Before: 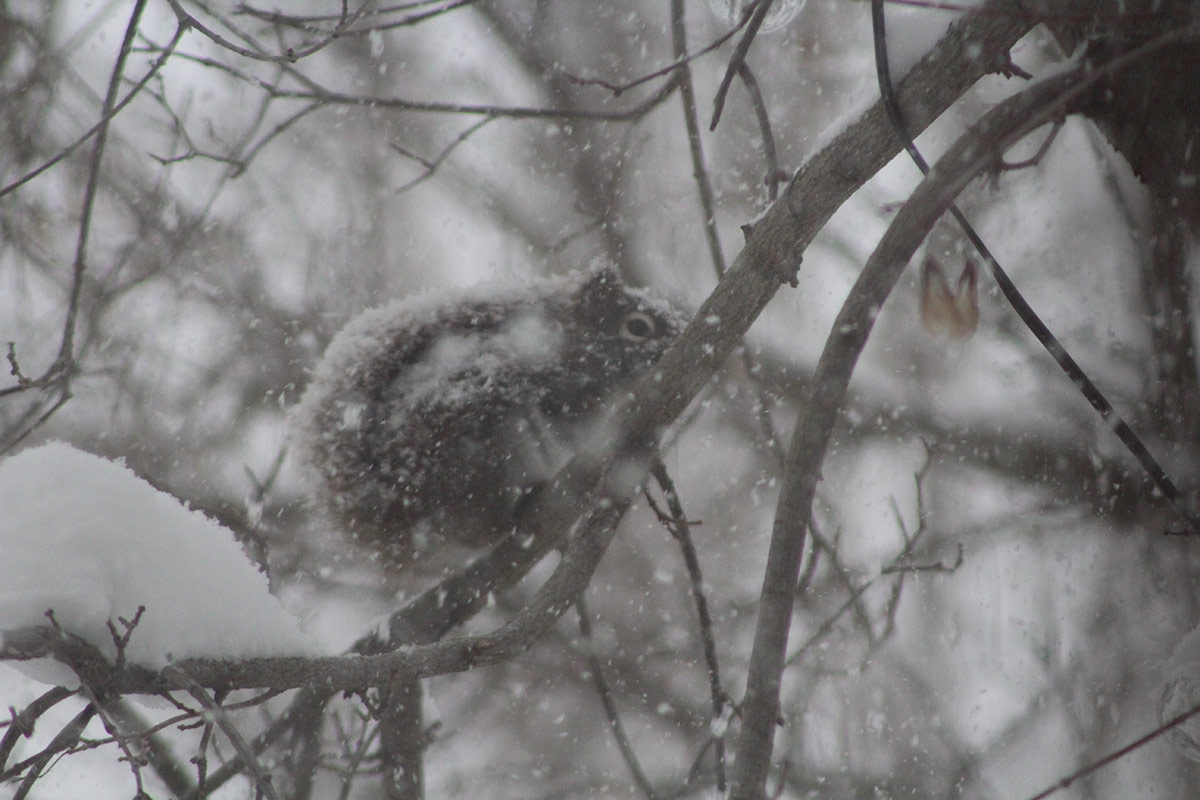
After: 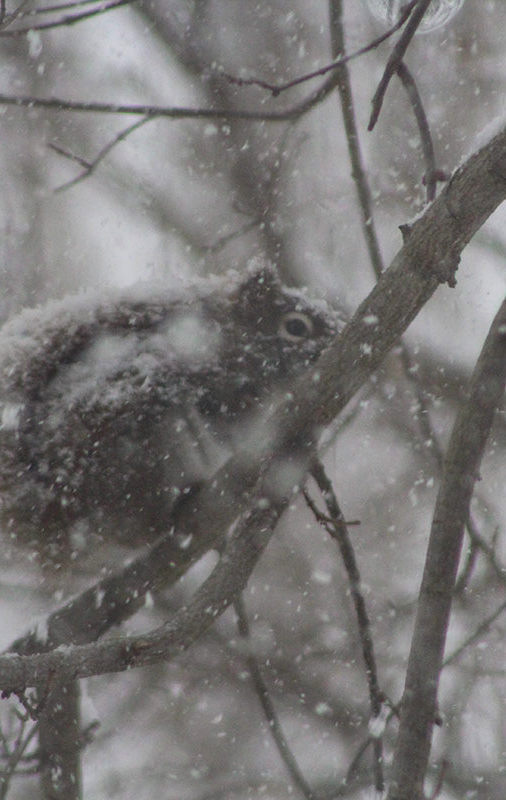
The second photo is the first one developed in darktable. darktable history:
contrast brightness saturation: saturation 0.13
crop: left 28.583%, right 29.231%
contrast equalizer: octaves 7, y [[0.6 ×6], [0.55 ×6], [0 ×6], [0 ×6], [0 ×6]], mix 0.15
local contrast: detail 110%
